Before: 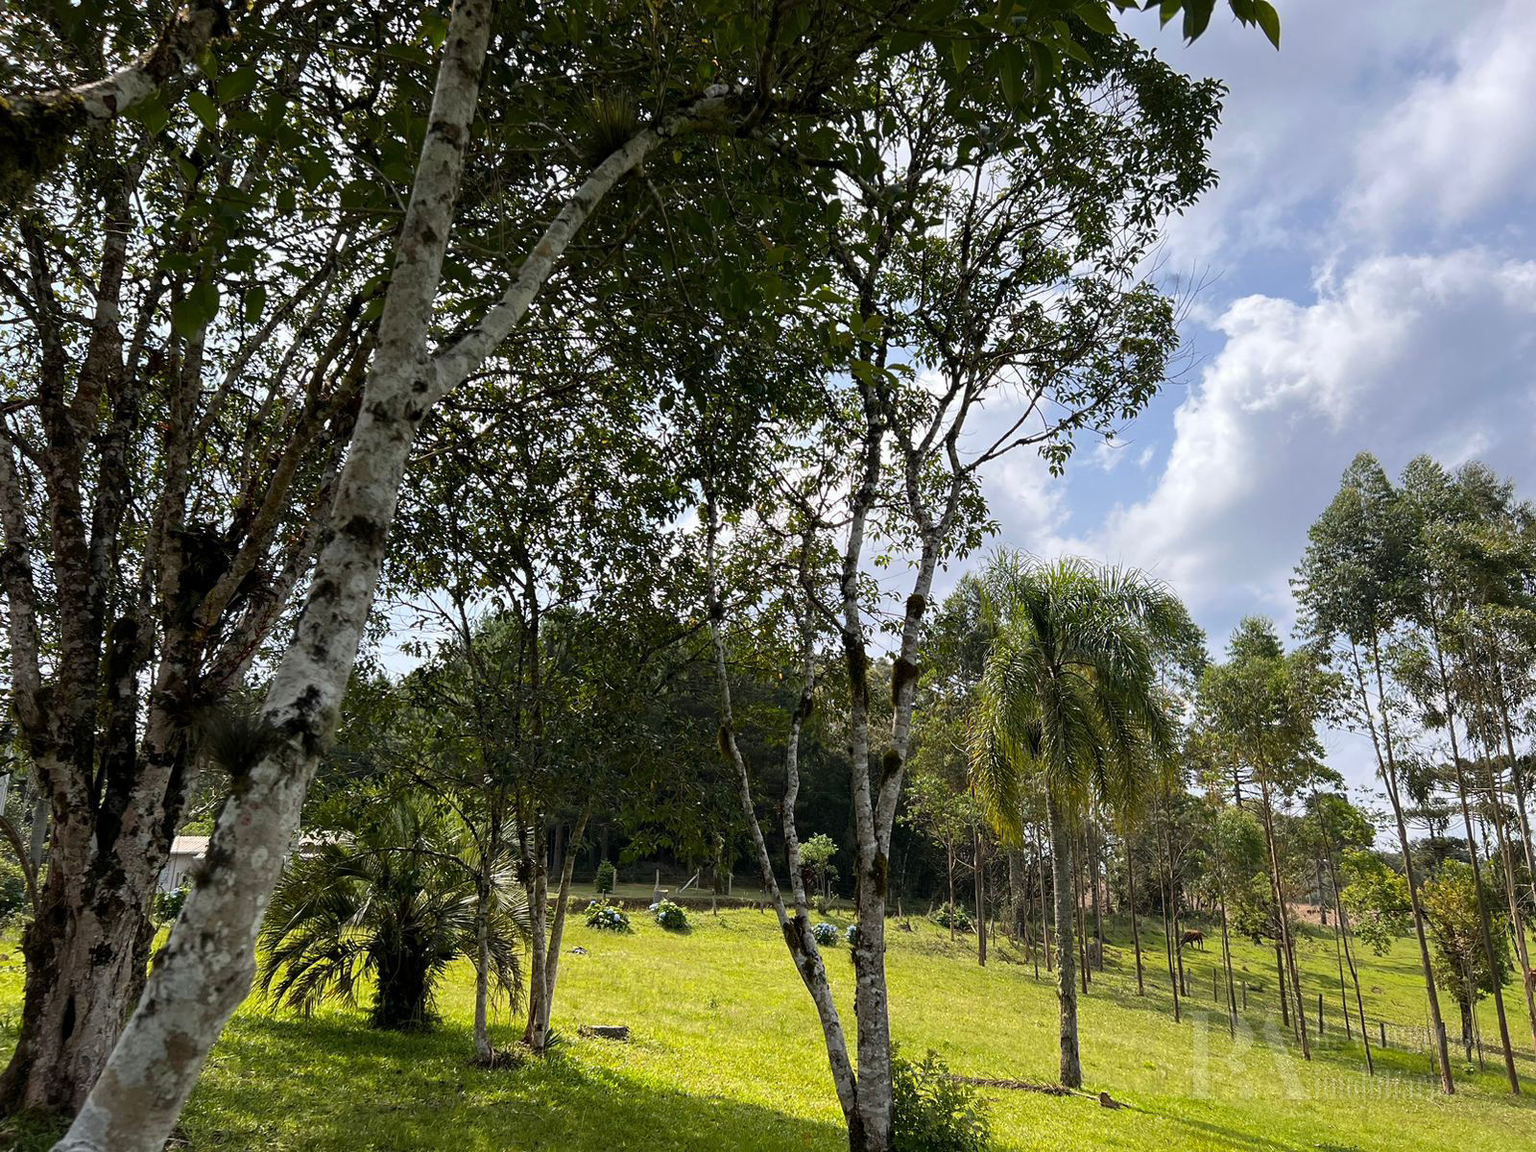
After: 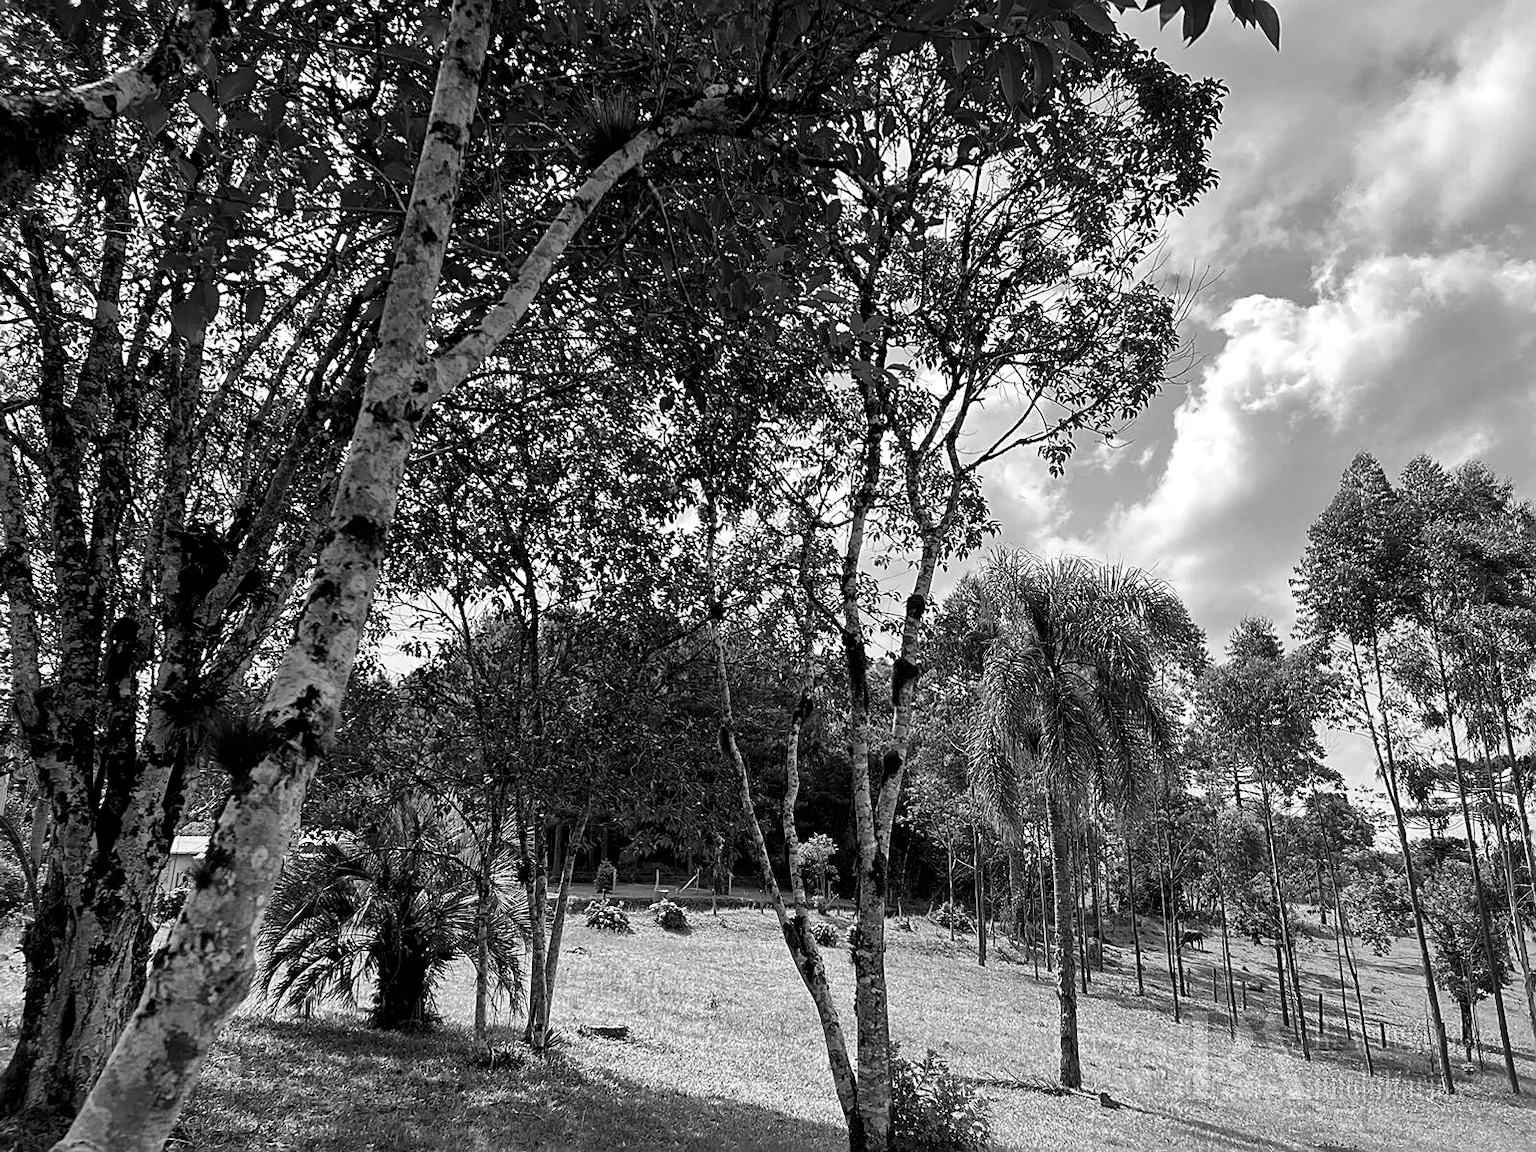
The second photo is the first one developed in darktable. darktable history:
monochrome: on, module defaults
velvia: on, module defaults
color balance rgb: shadows lift › chroma 4.41%, shadows lift › hue 27°, power › chroma 2.5%, power › hue 70°, highlights gain › chroma 1%, highlights gain › hue 27°, saturation formula JzAzBz (2021)
local contrast: mode bilateral grid, contrast 20, coarseness 50, detail 179%, midtone range 0.2
sharpen: on, module defaults
